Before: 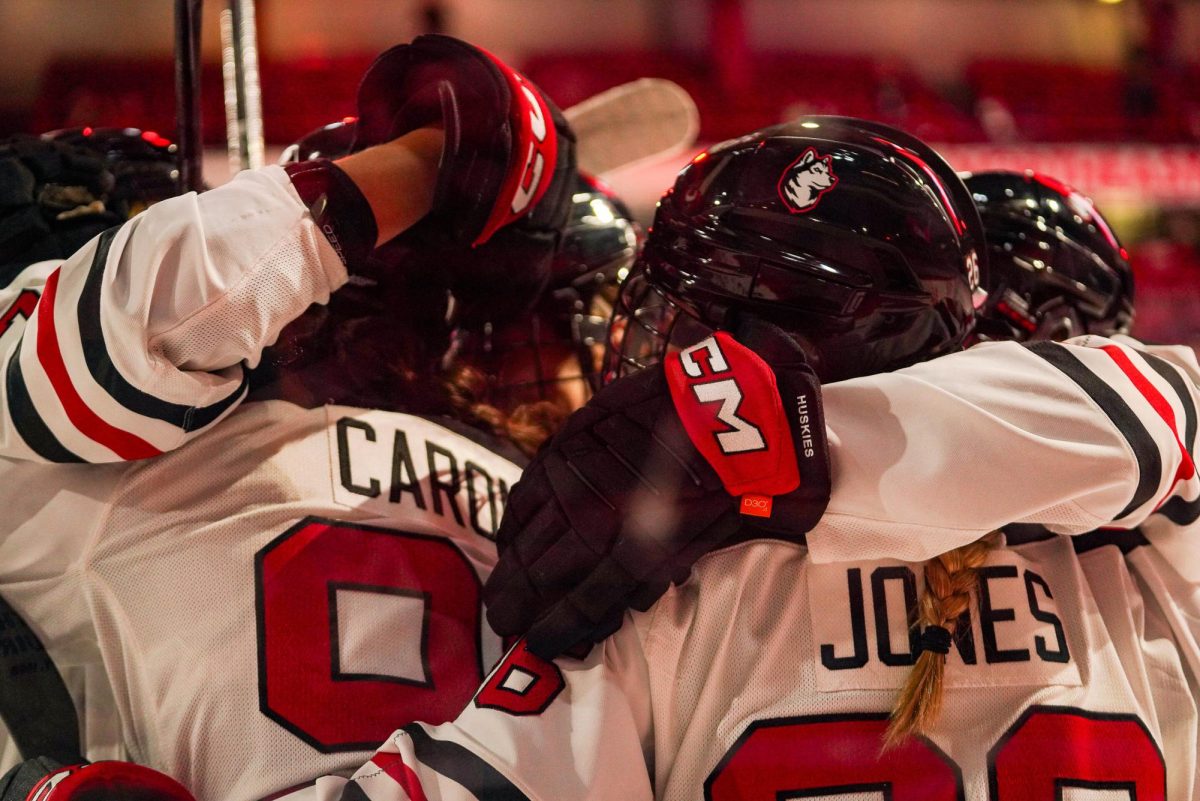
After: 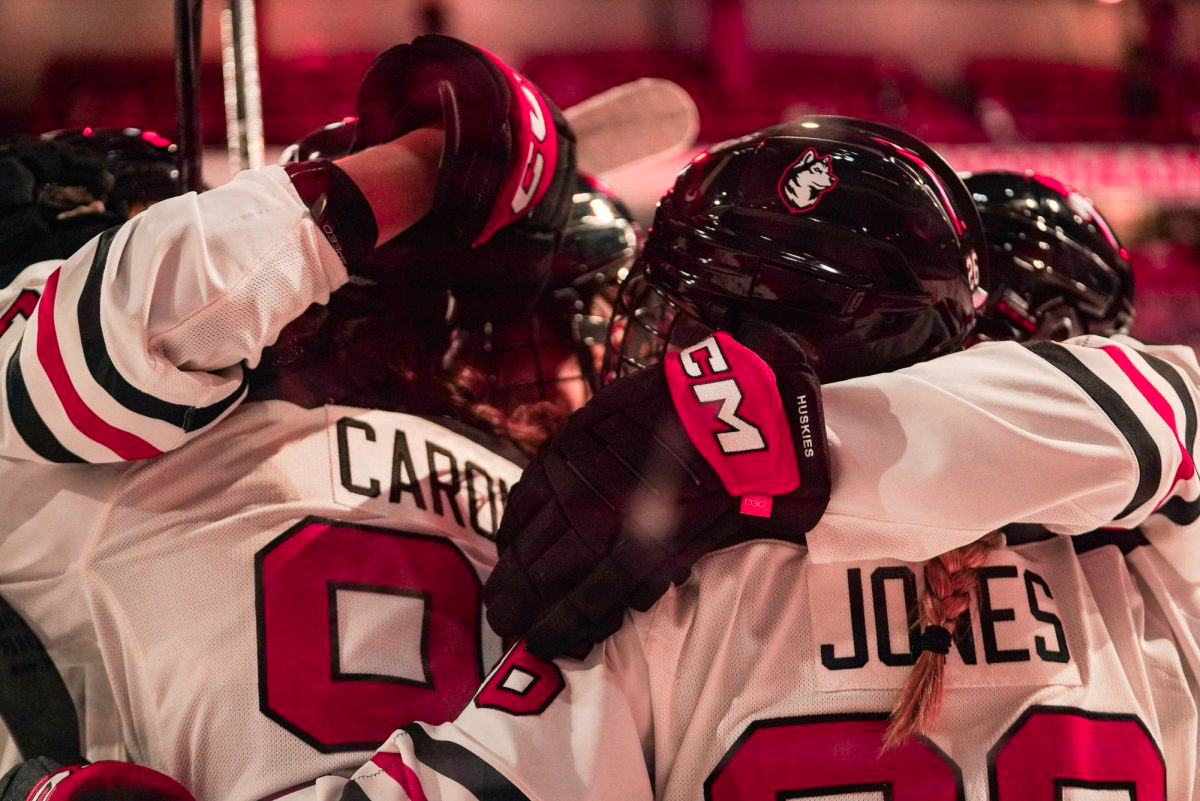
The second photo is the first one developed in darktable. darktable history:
tone curve: curves: ch0 [(0, 0.008) (0.083, 0.073) (0.28, 0.286) (0.528, 0.559) (0.961, 0.966) (1, 1)], color space Lab, independent channels, preserve colors none
color zones: curves: ch2 [(0, 0.488) (0.143, 0.417) (0.286, 0.212) (0.429, 0.179) (0.571, 0.154) (0.714, 0.415) (0.857, 0.495) (1, 0.488)]
